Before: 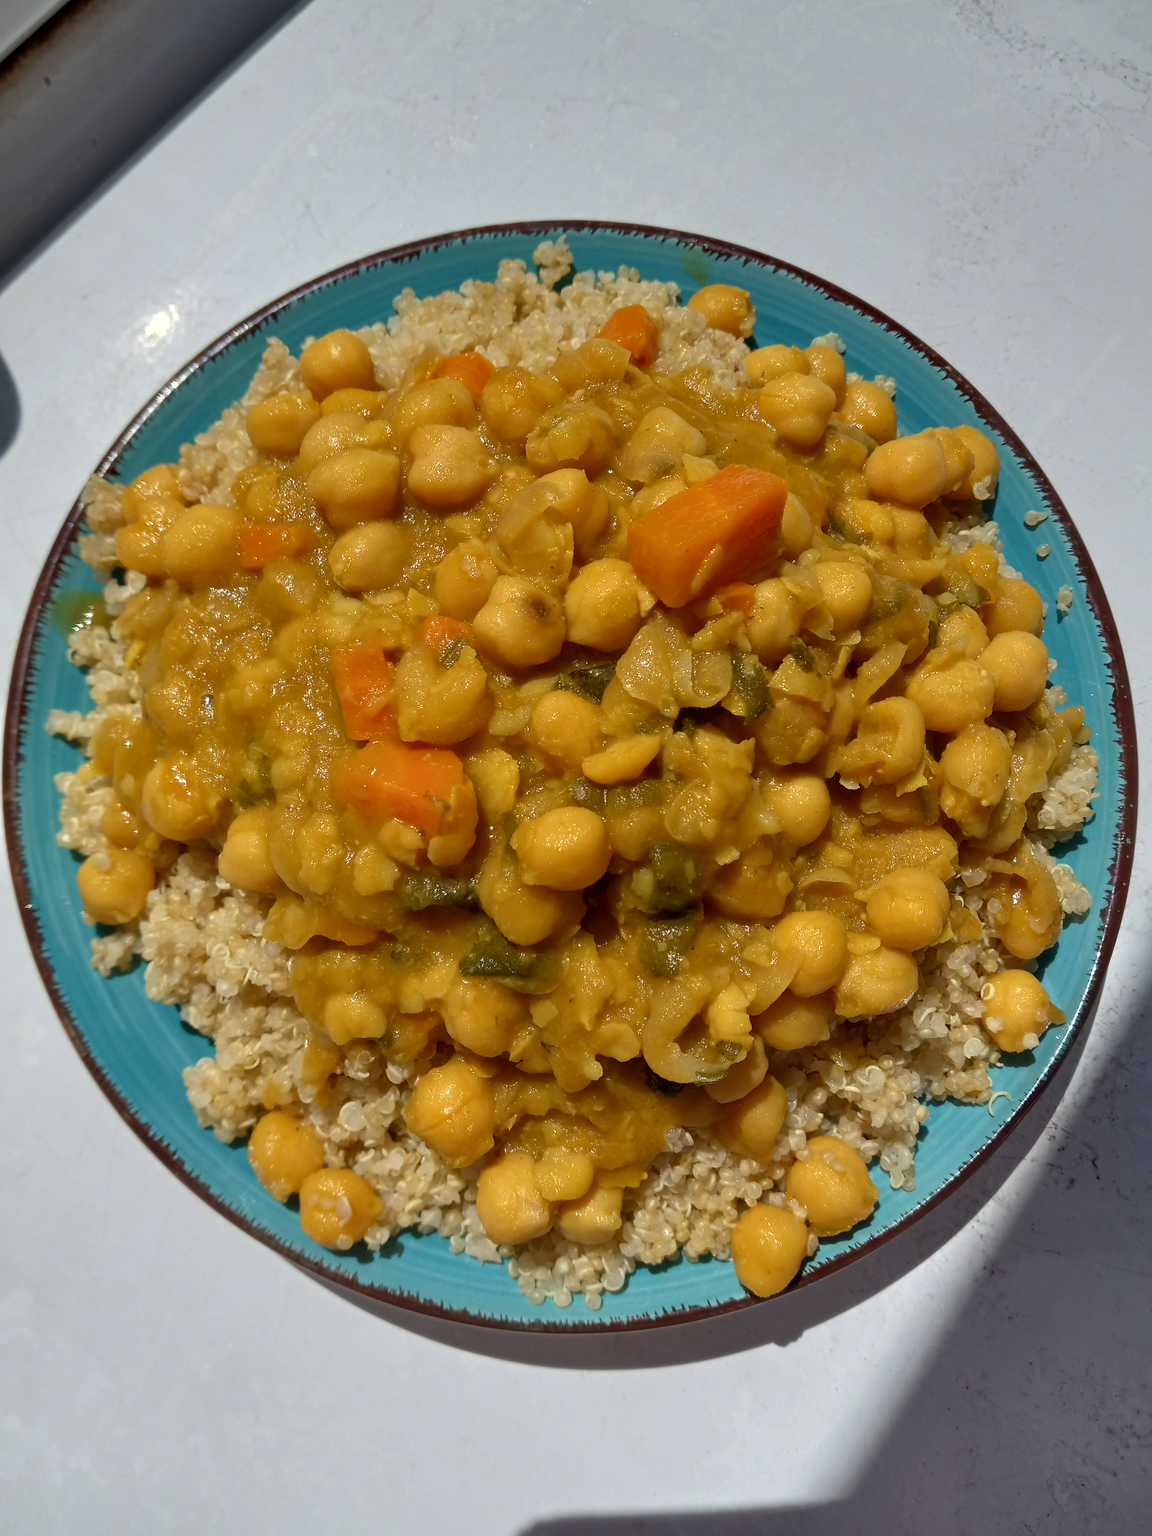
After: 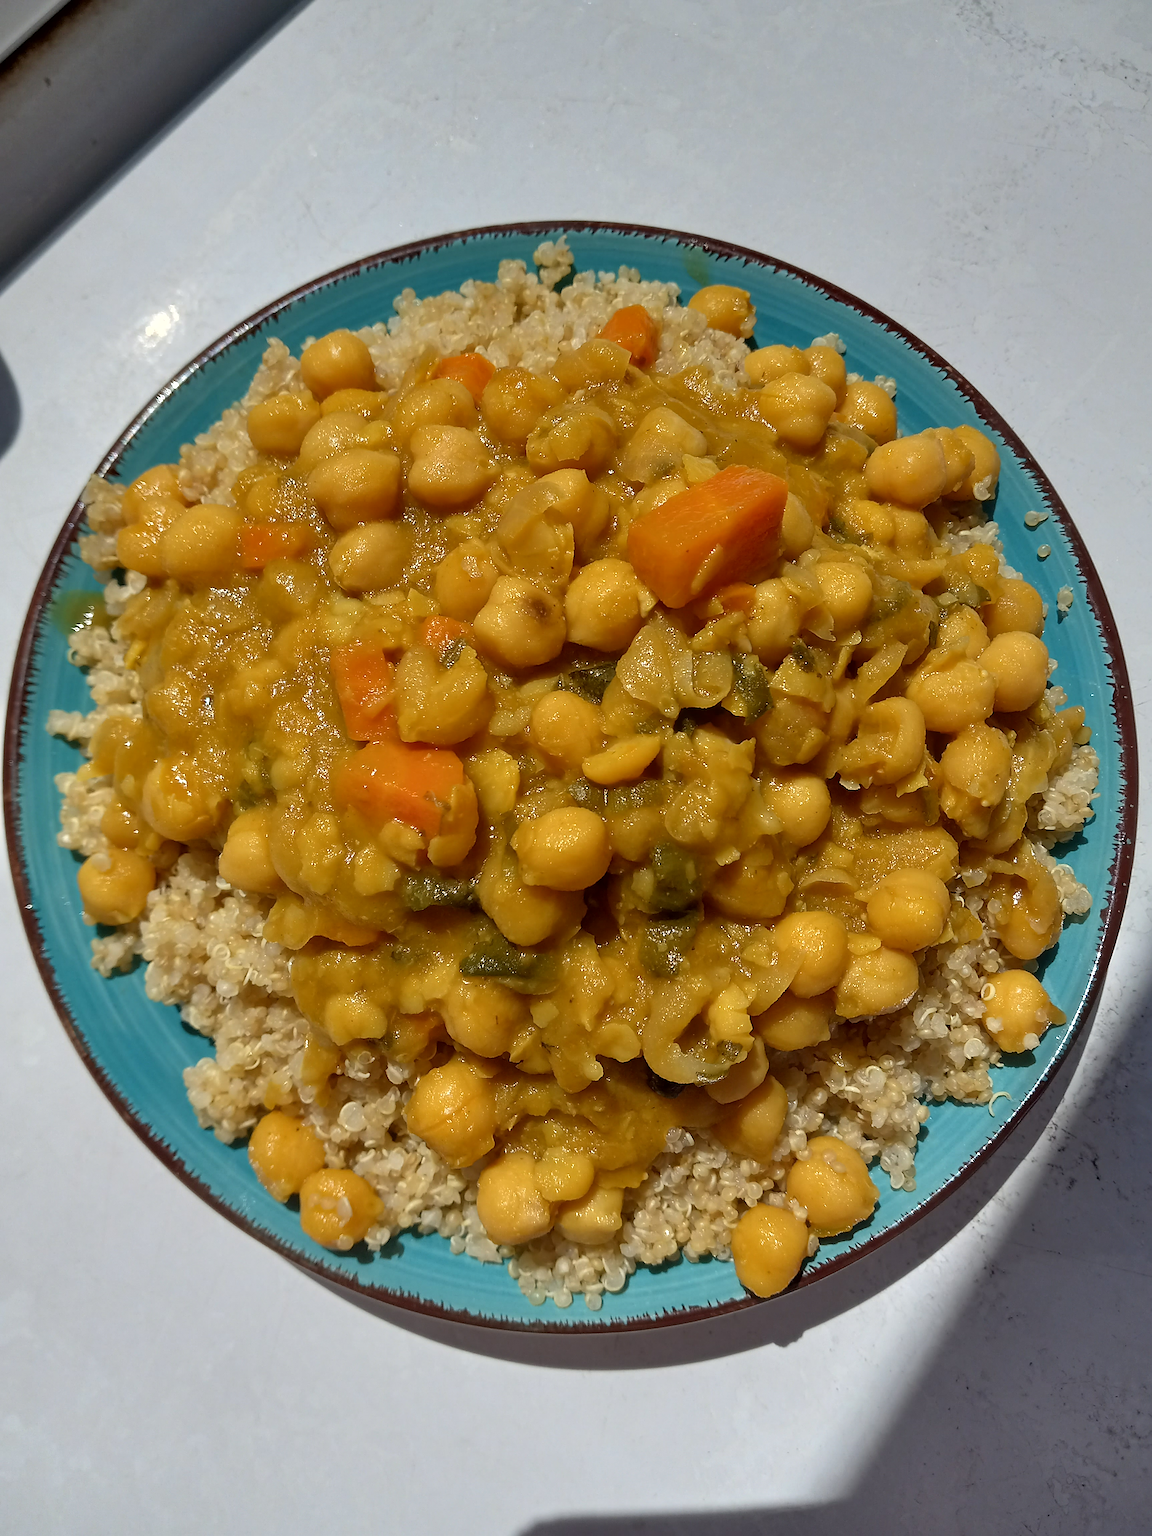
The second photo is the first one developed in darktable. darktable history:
sharpen: radius 2.593, amount 0.68
